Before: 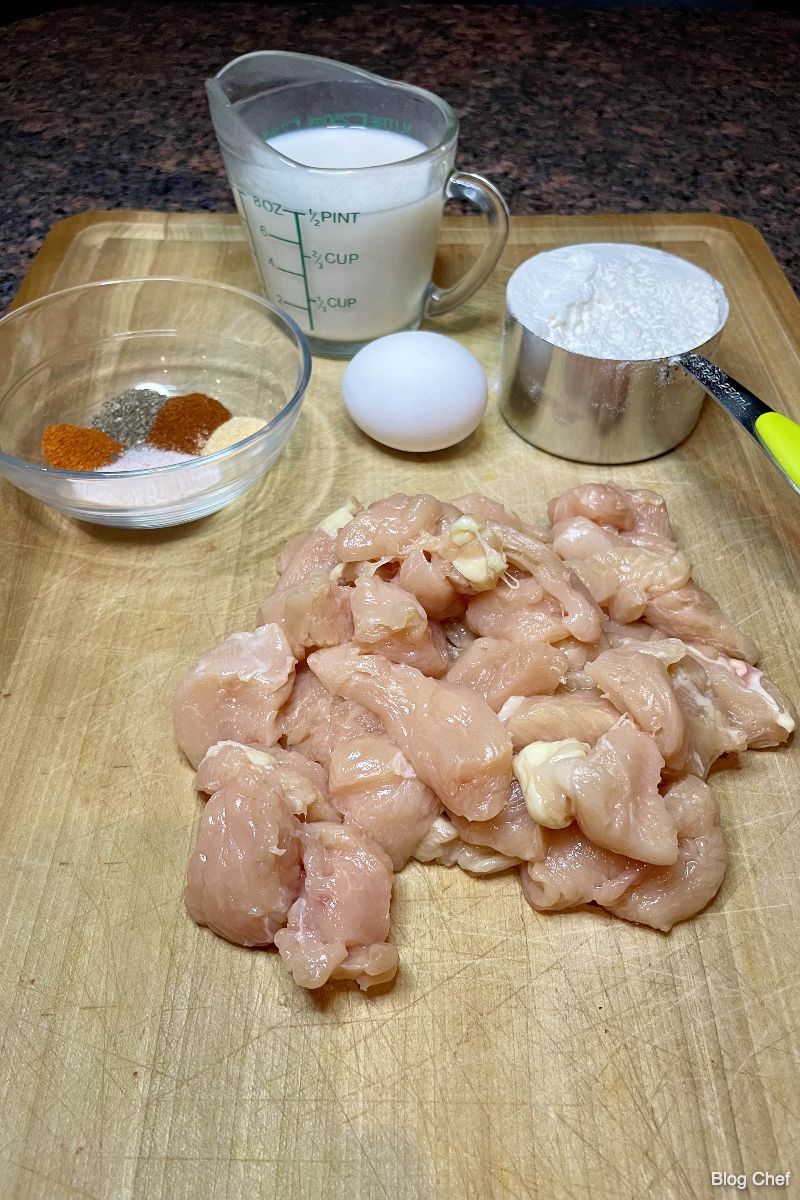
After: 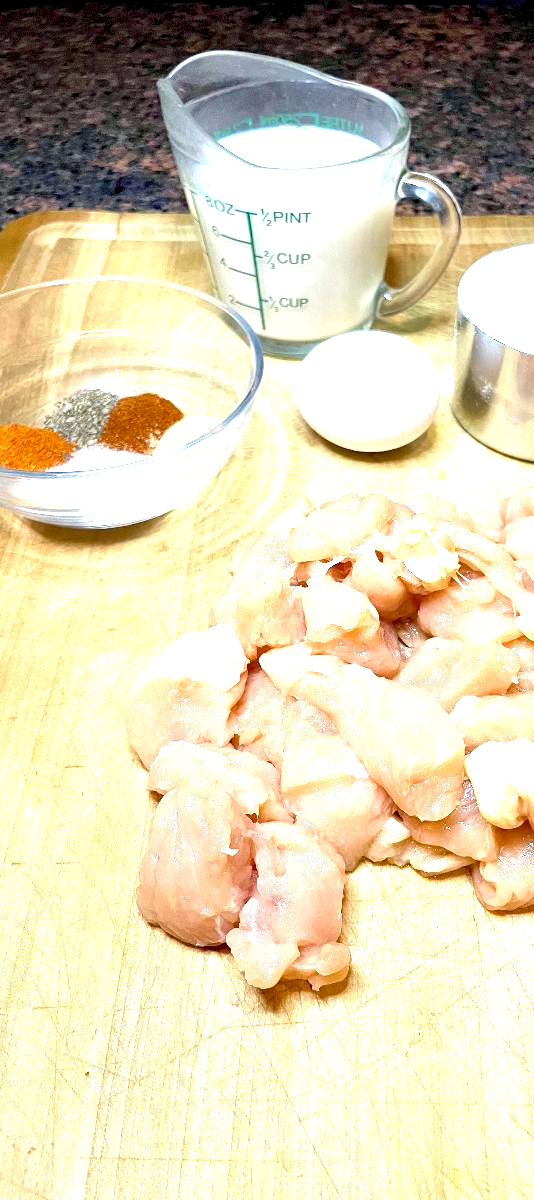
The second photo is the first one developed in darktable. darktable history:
exposure: black level correction 0, exposure 1.537 EV, compensate highlight preservation false
crop and rotate: left 6.191%, right 27.029%
color balance rgb: shadows lift › luminance -7.835%, shadows lift › chroma 2.442%, shadows lift › hue 162.96°, global offset › luminance -0.878%, perceptual saturation grading › global saturation 0.789%, global vibrance 20%
